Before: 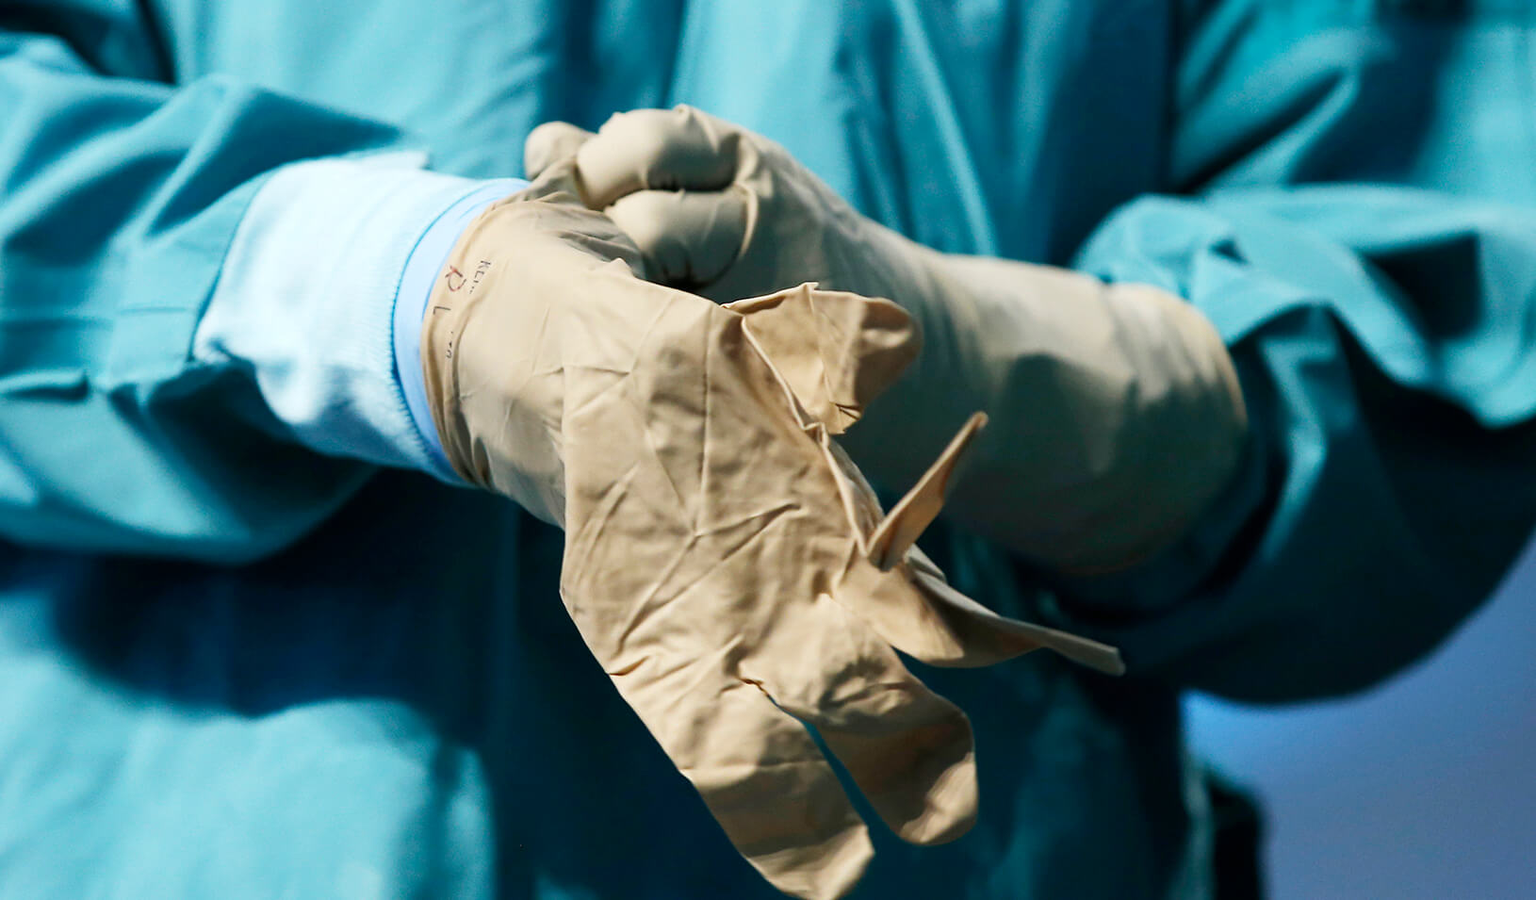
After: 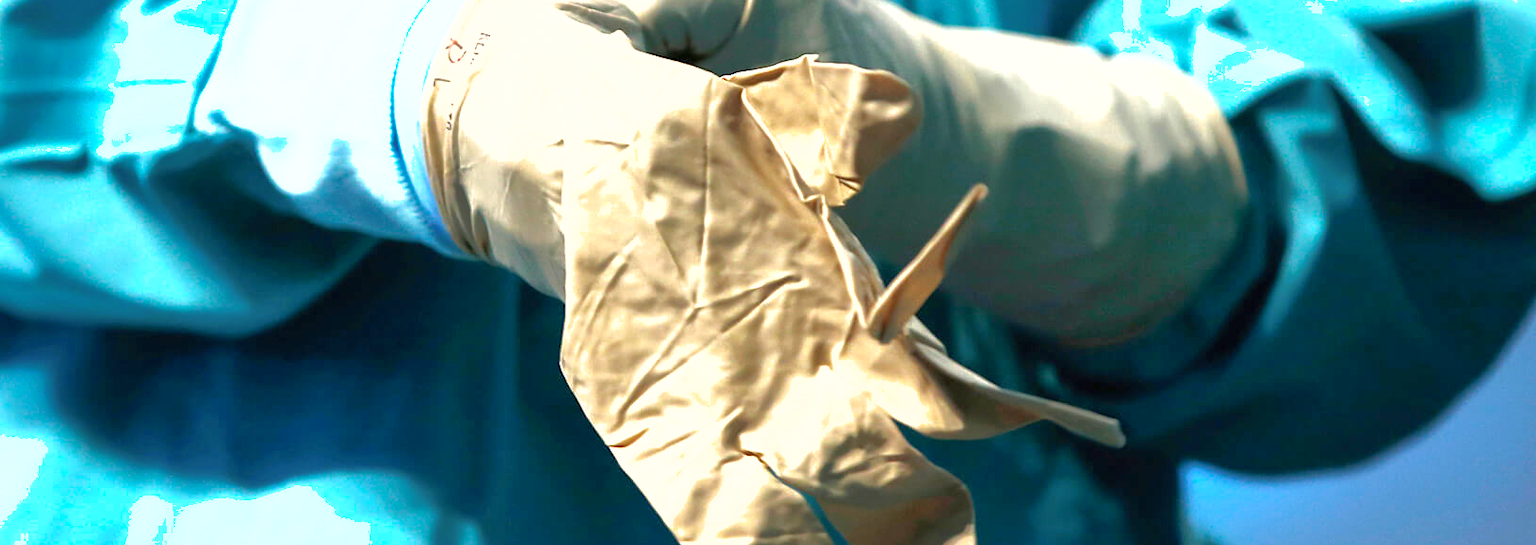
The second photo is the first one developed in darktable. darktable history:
shadows and highlights: on, module defaults
exposure: black level correction 0, exposure 0.9 EV, compensate highlight preservation false
crop and rotate: top 25.357%, bottom 13.942%
